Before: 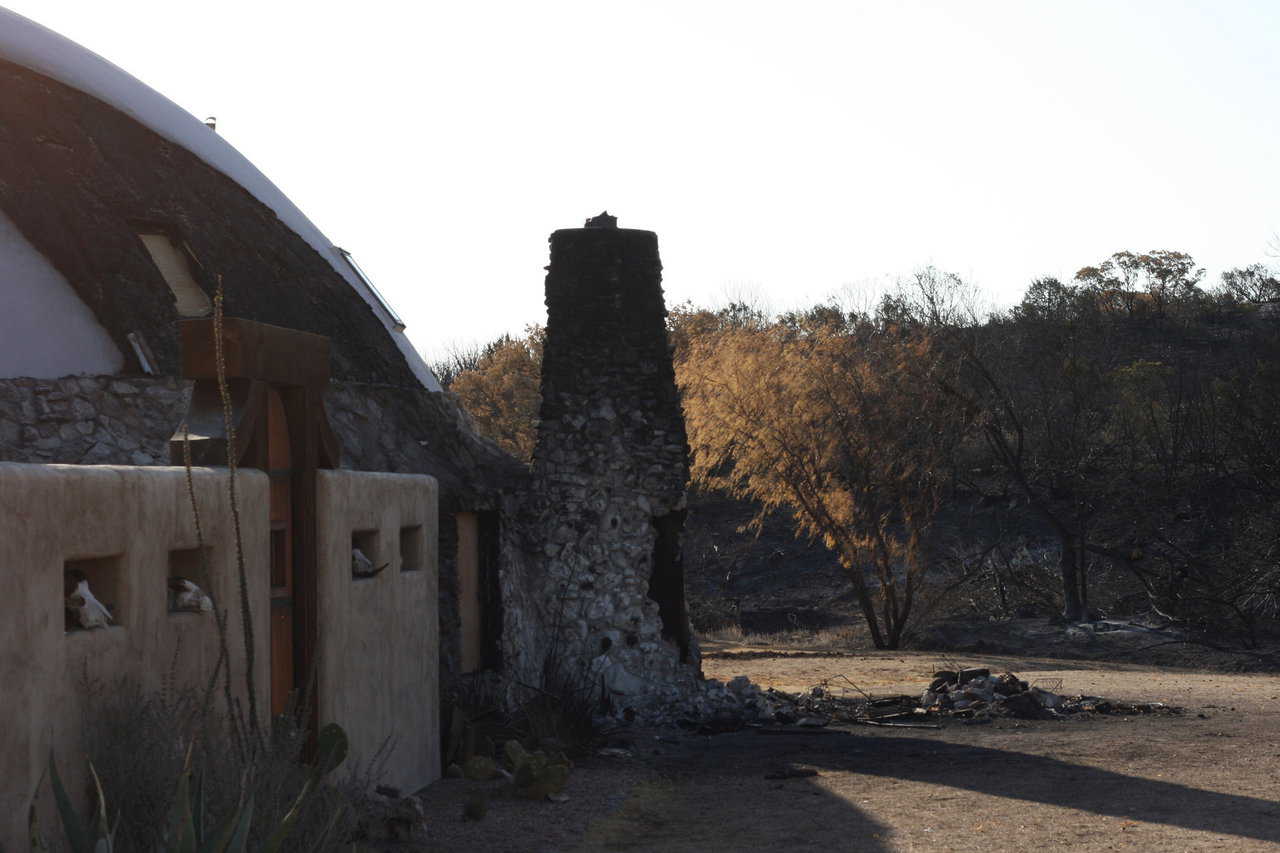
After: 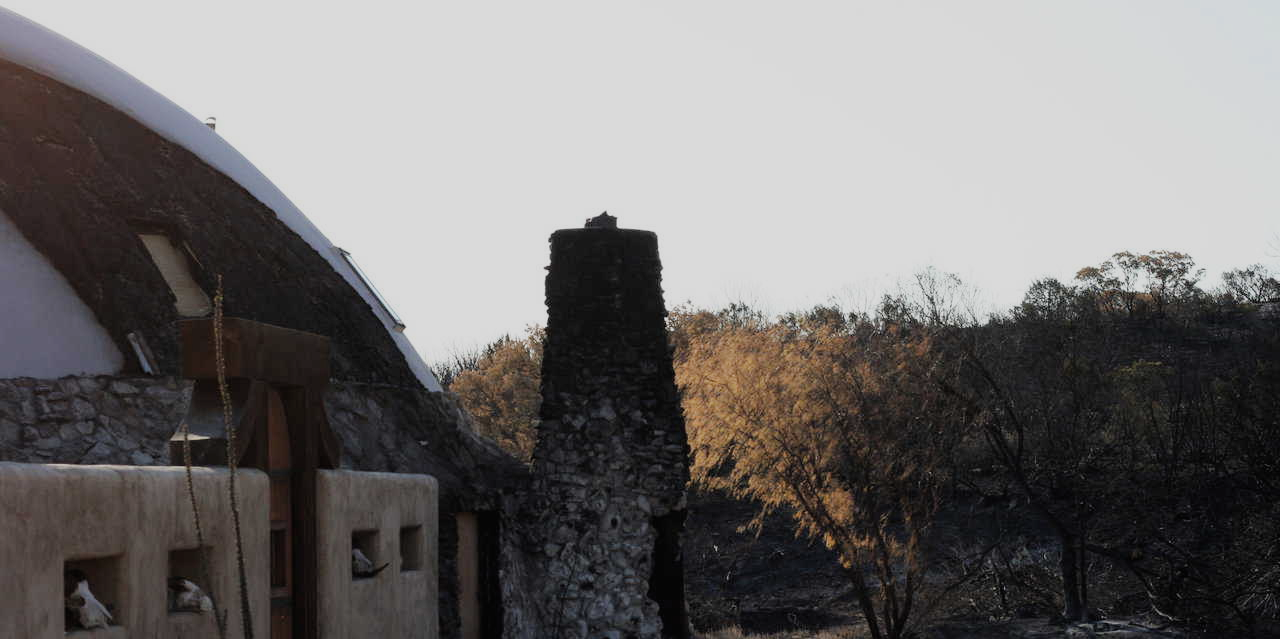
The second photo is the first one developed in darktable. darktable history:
crop: bottom 24.988%
exposure: exposure 0.161 EV, compensate highlight preservation false
filmic rgb: black relative exposure -7.65 EV, white relative exposure 4.56 EV, hardness 3.61
